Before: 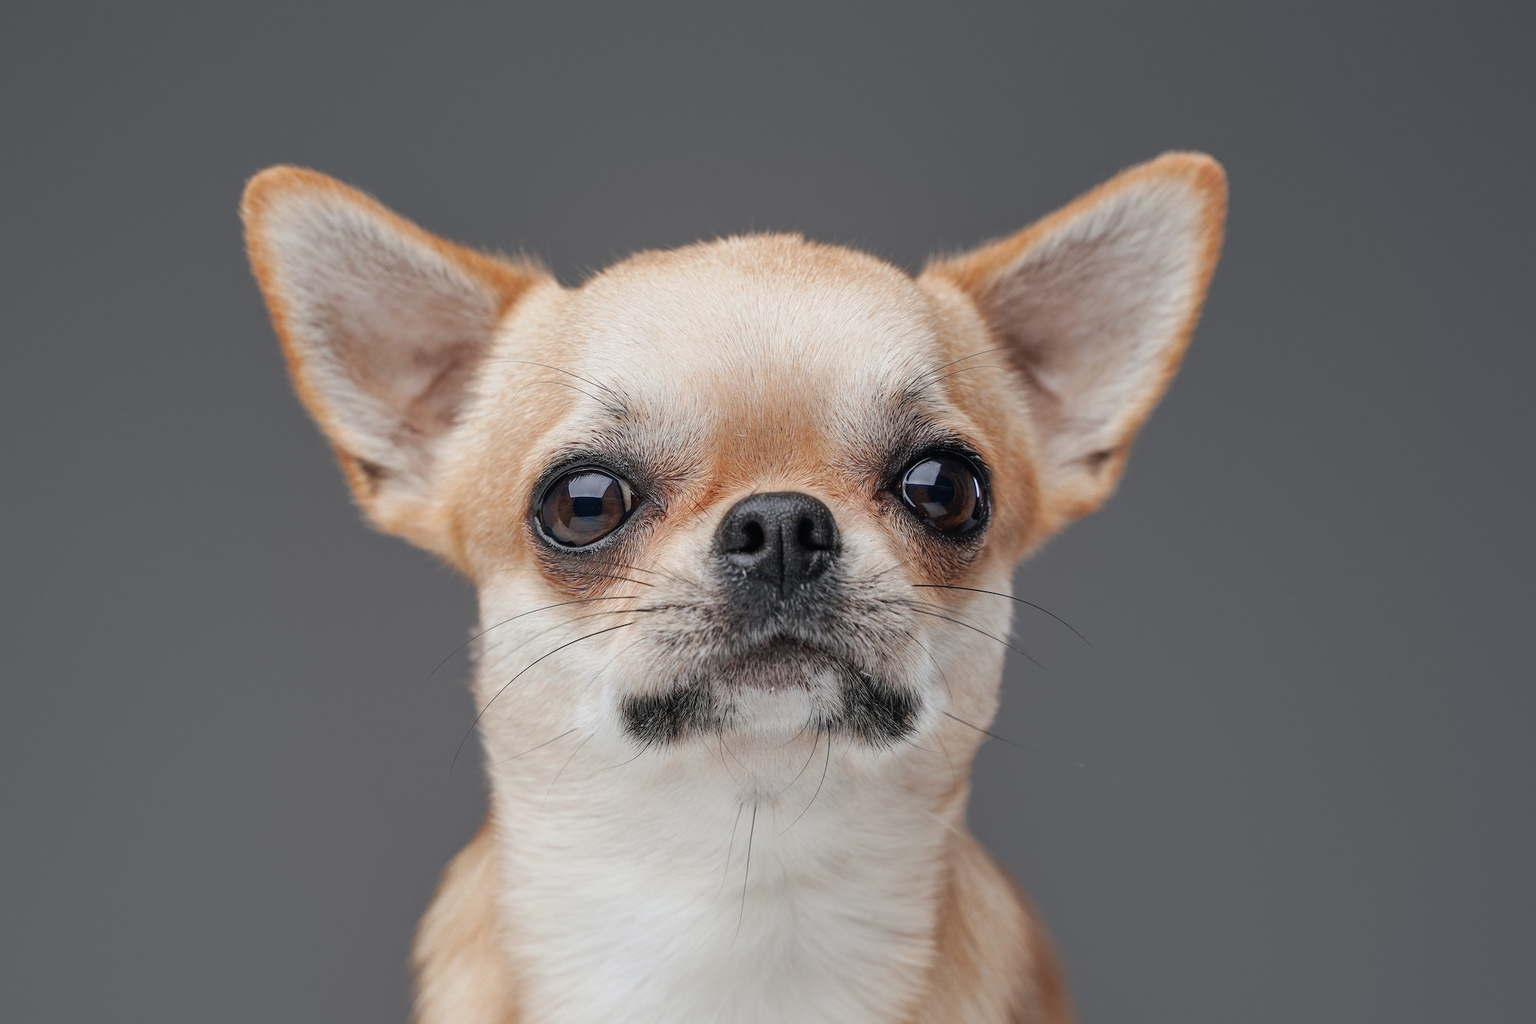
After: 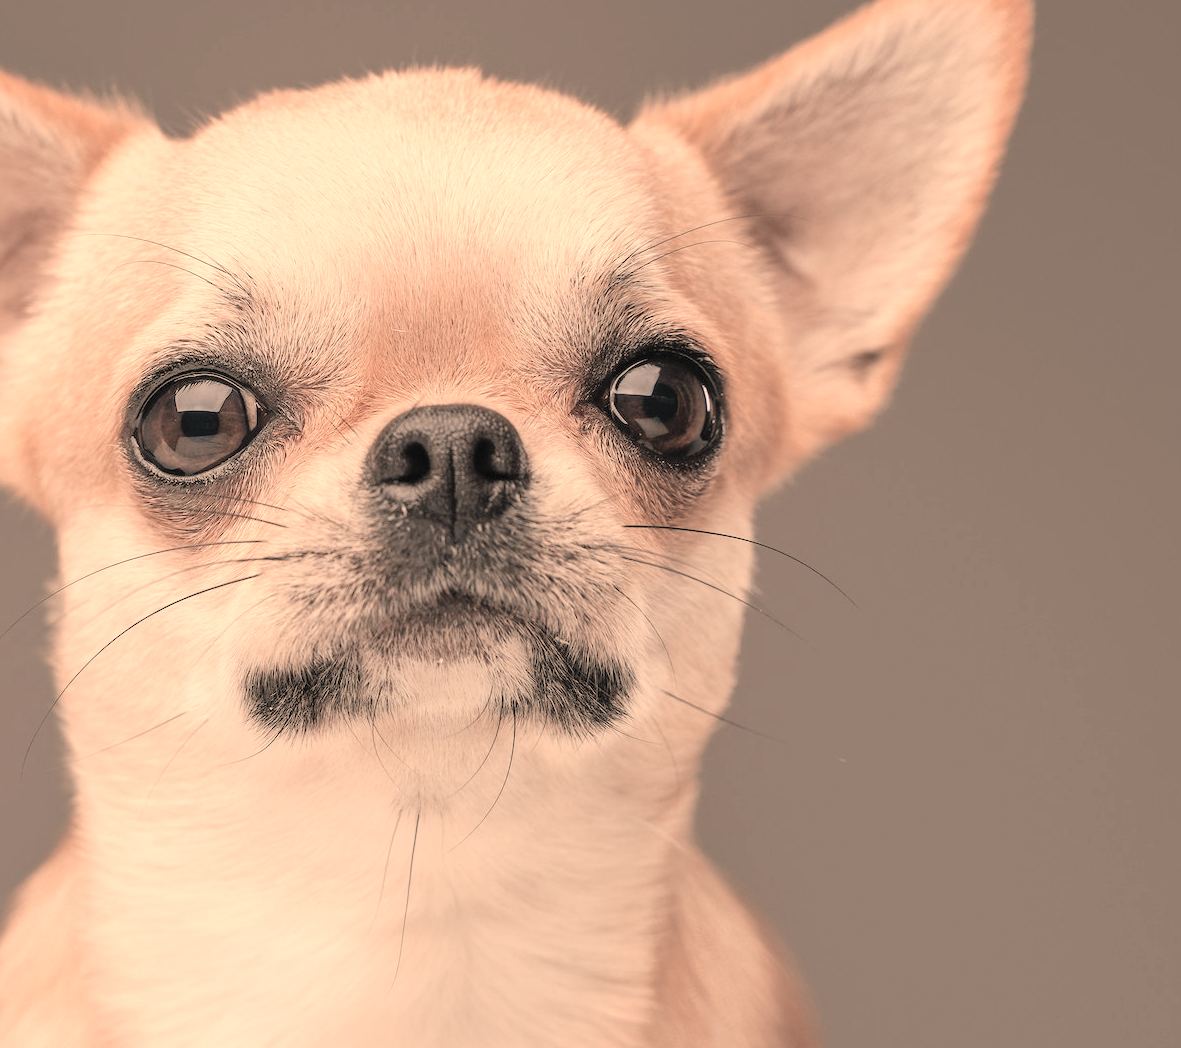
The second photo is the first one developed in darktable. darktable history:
exposure: compensate highlight preservation false
contrast brightness saturation: brightness 0.18, saturation -0.5
crop and rotate: left 28.256%, top 17.734%, right 12.656%, bottom 3.573%
white balance: red 1.467, blue 0.684
